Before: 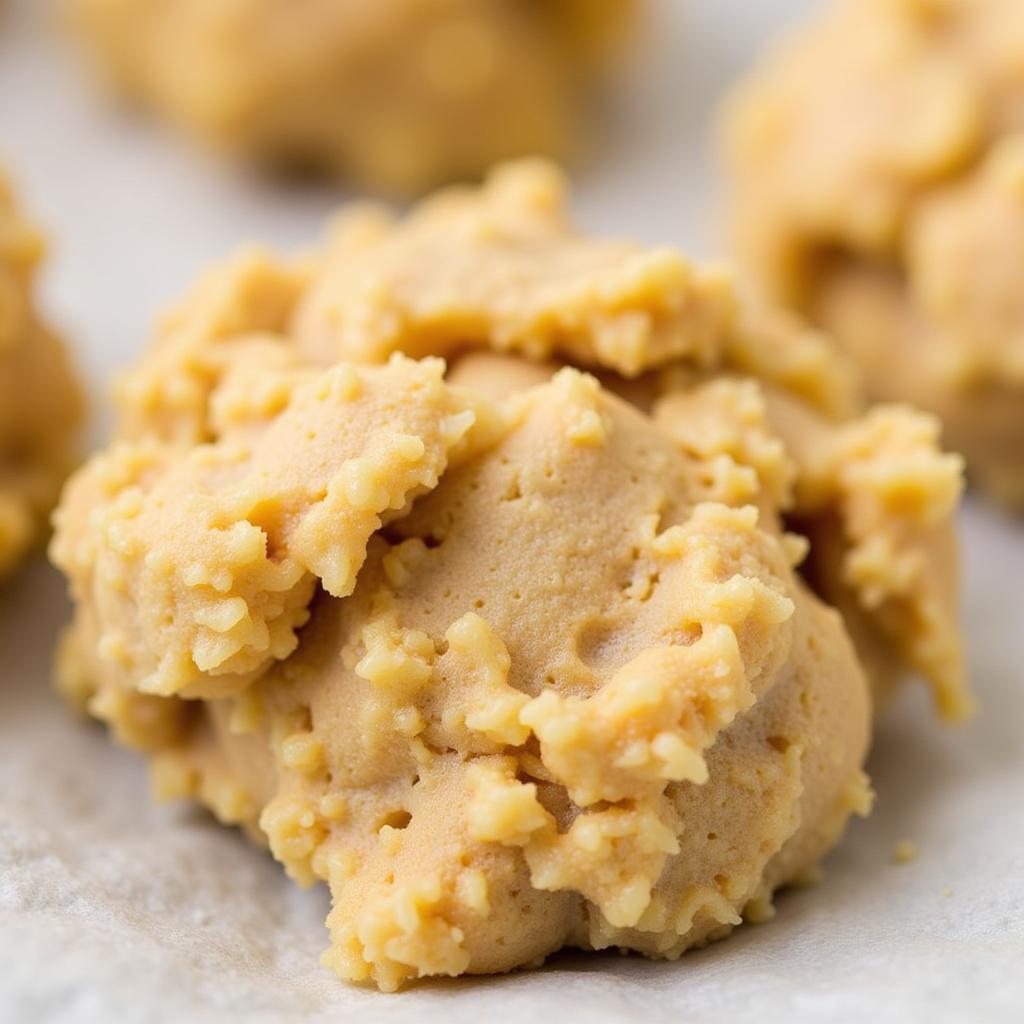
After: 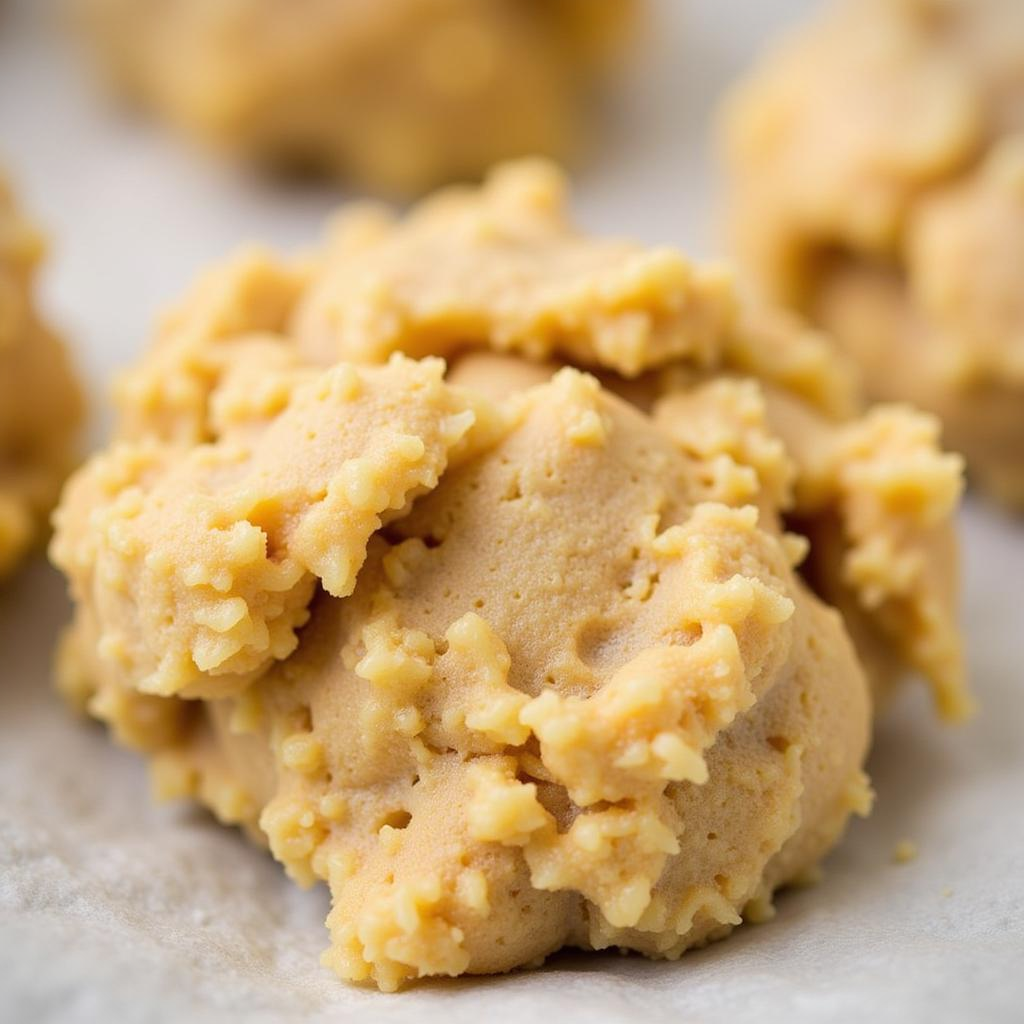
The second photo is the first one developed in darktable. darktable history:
vignetting: fall-off start 99.53%, fall-off radius 65.25%, automatic ratio true
